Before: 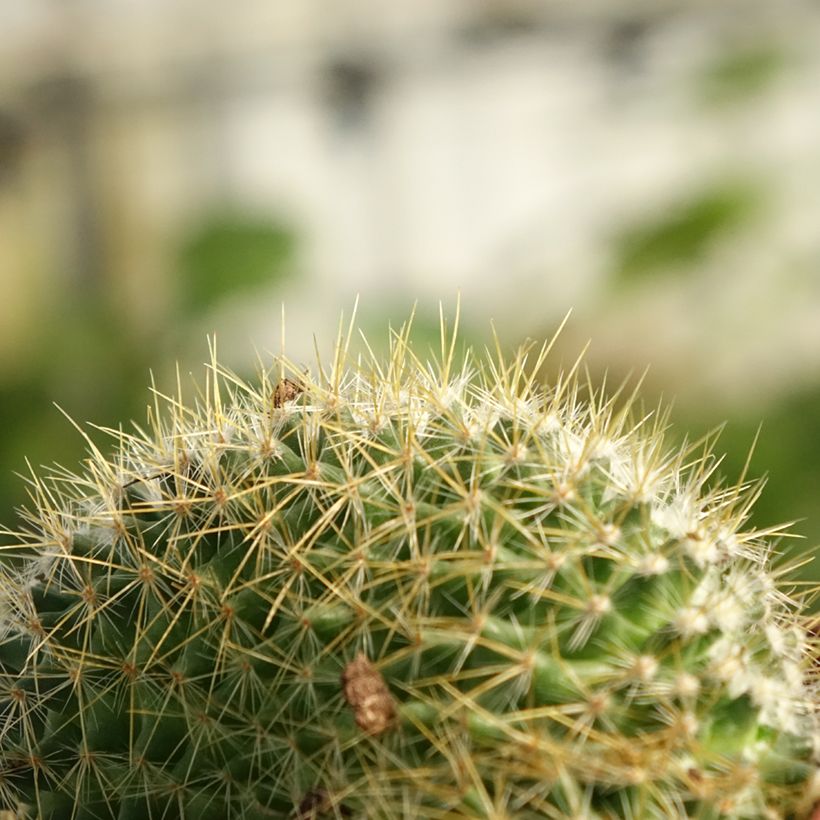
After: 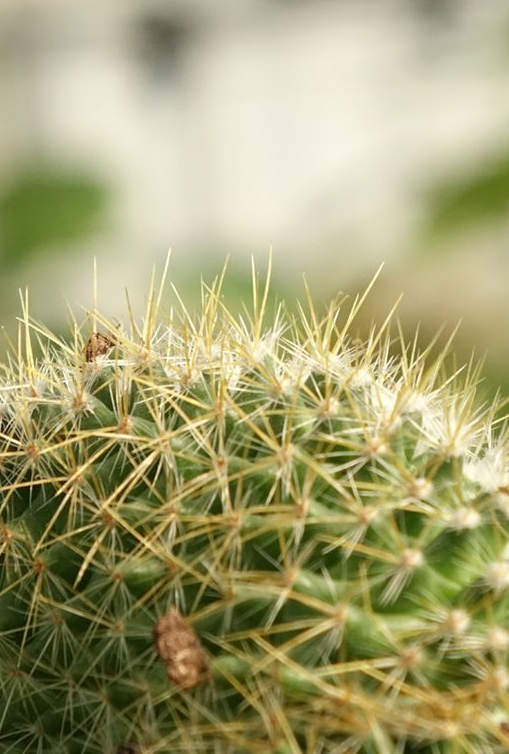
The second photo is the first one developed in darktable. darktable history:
crop and rotate: left 23.014%, top 5.63%, right 14.912%, bottom 2.298%
